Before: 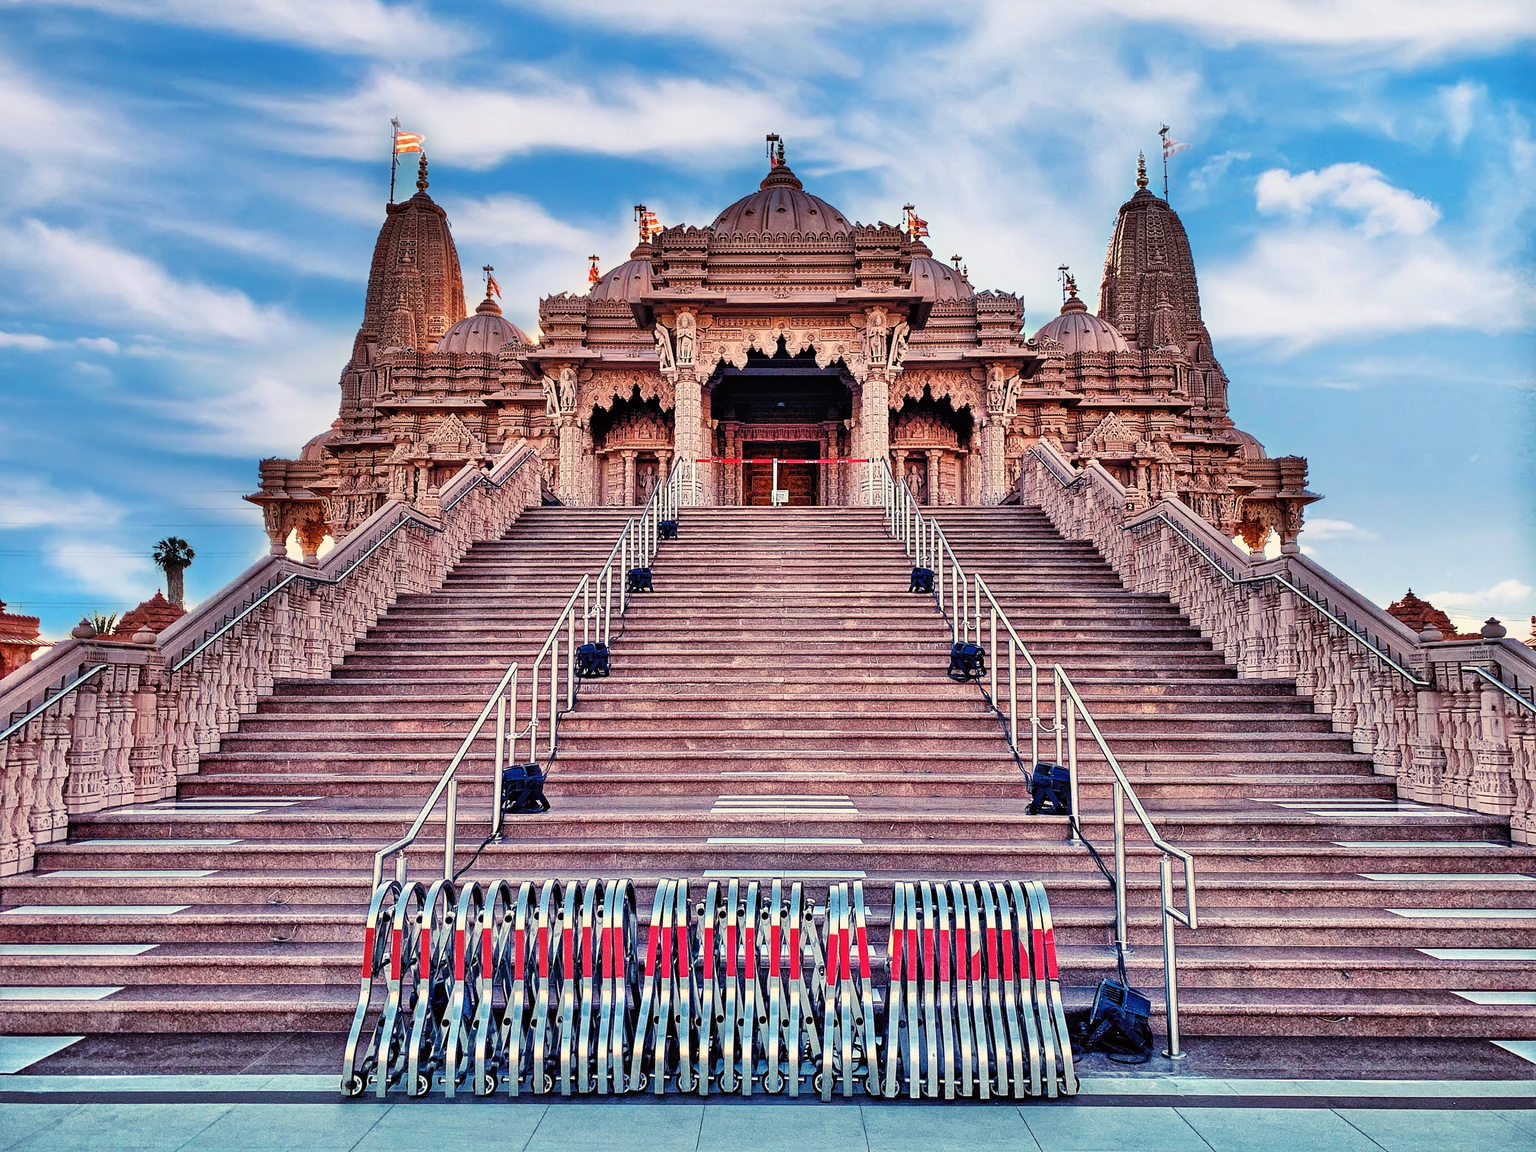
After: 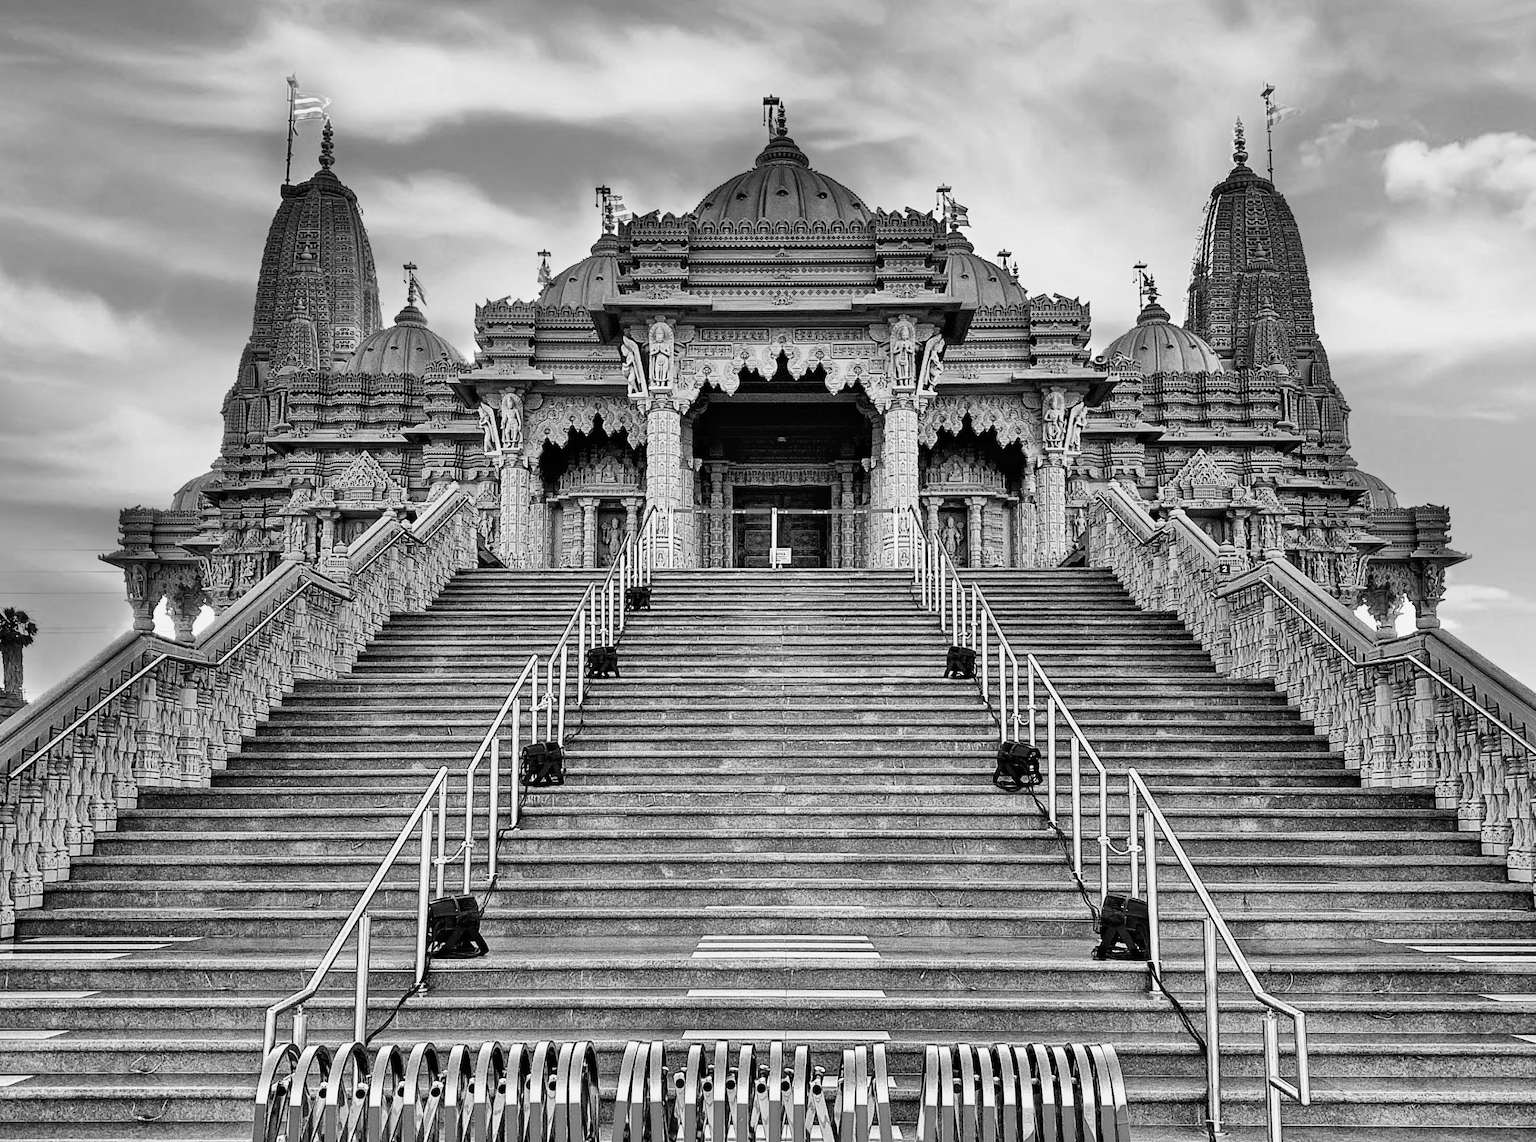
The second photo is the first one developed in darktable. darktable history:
monochrome: on, module defaults
crop and rotate: left 10.77%, top 5.1%, right 10.41%, bottom 16.76%
color correction: highlights a* -7.23, highlights b* -0.161, shadows a* 20.08, shadows b* 11.73
